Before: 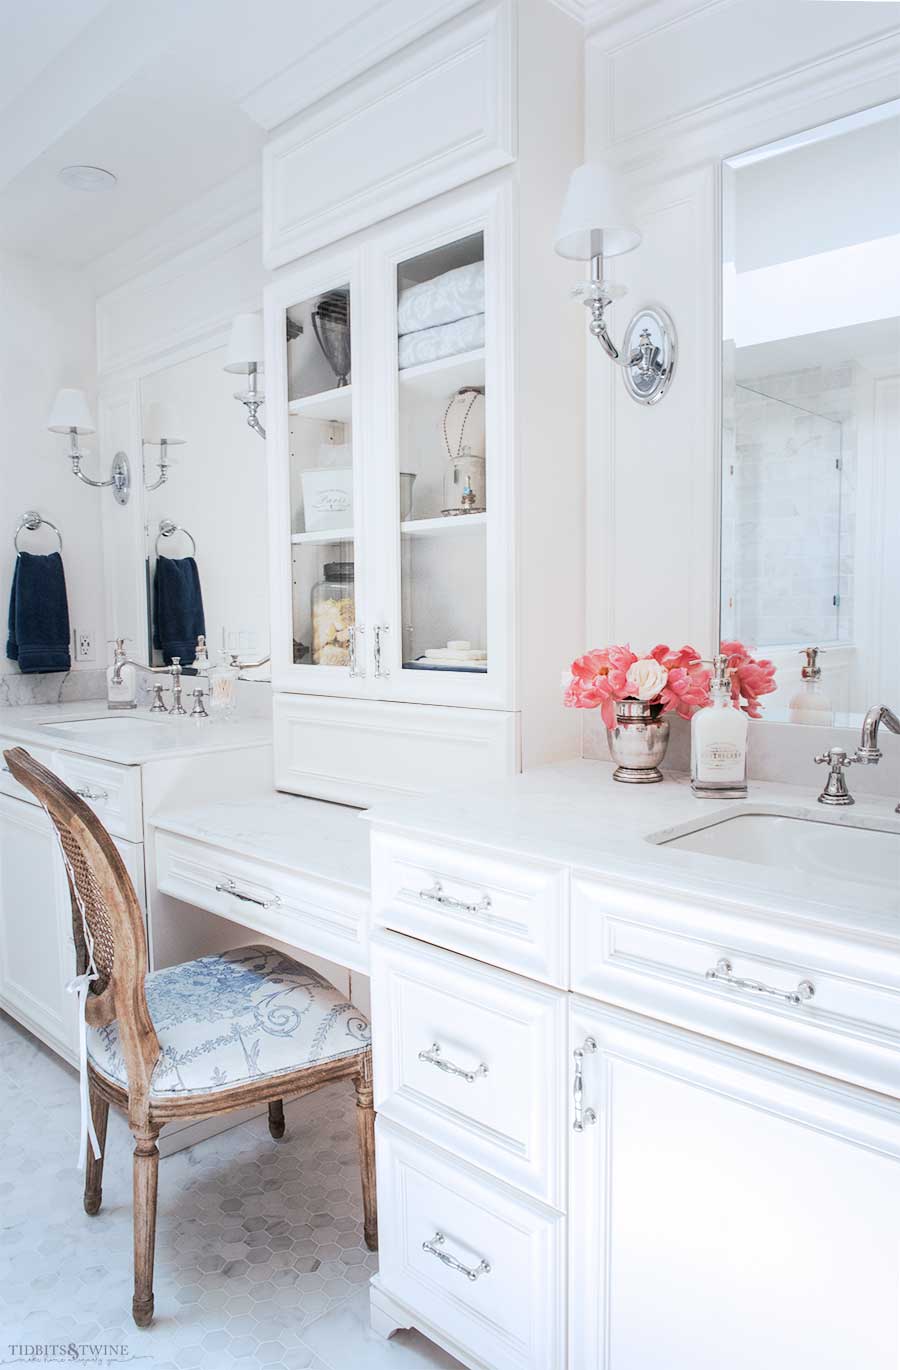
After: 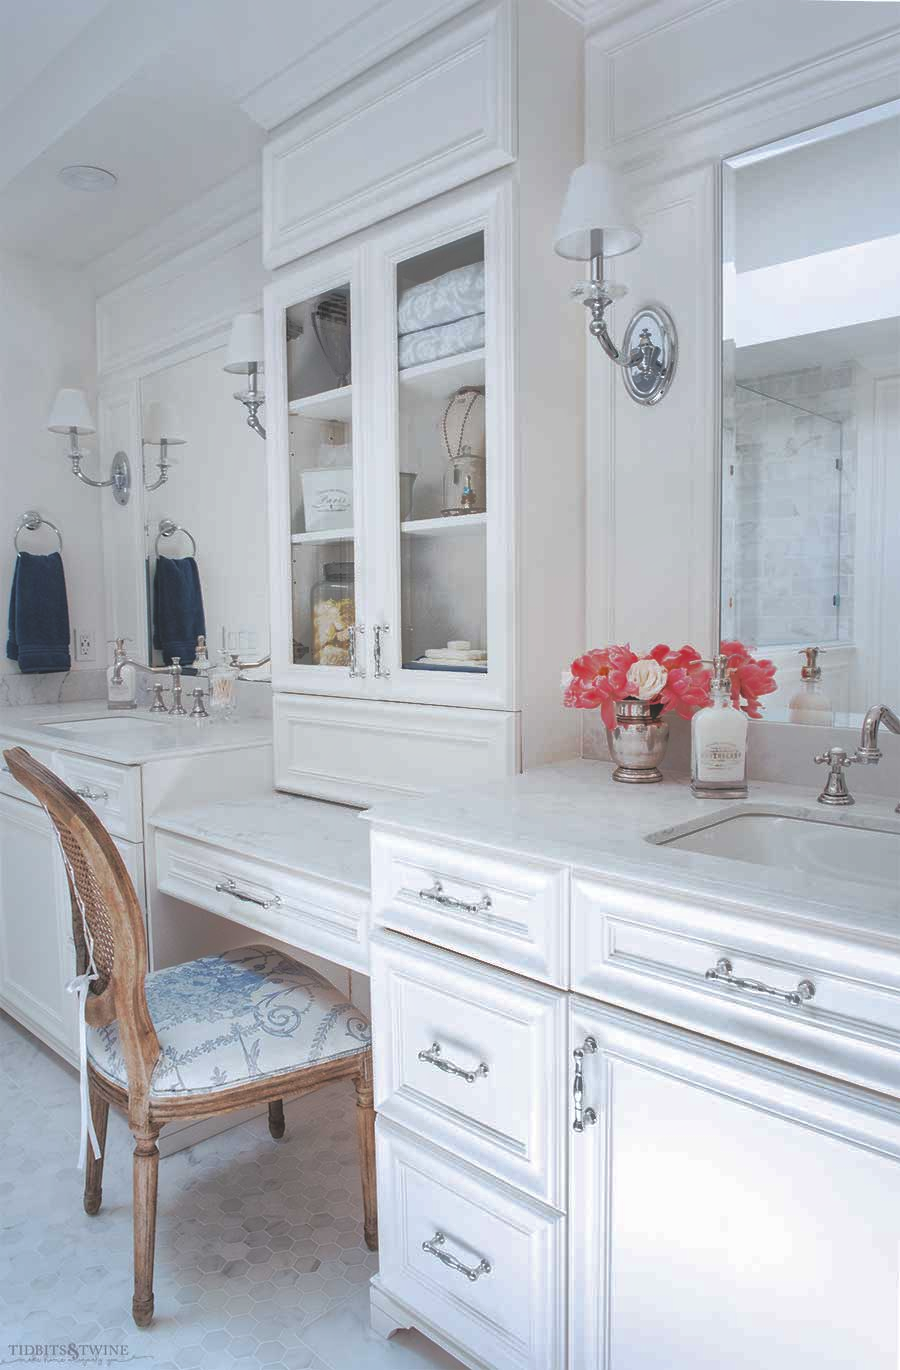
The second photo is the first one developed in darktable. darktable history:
exposure: black level correction -0.015, compensate highlight preservation false
shadows and highlights: shadows 40, highlights -60
